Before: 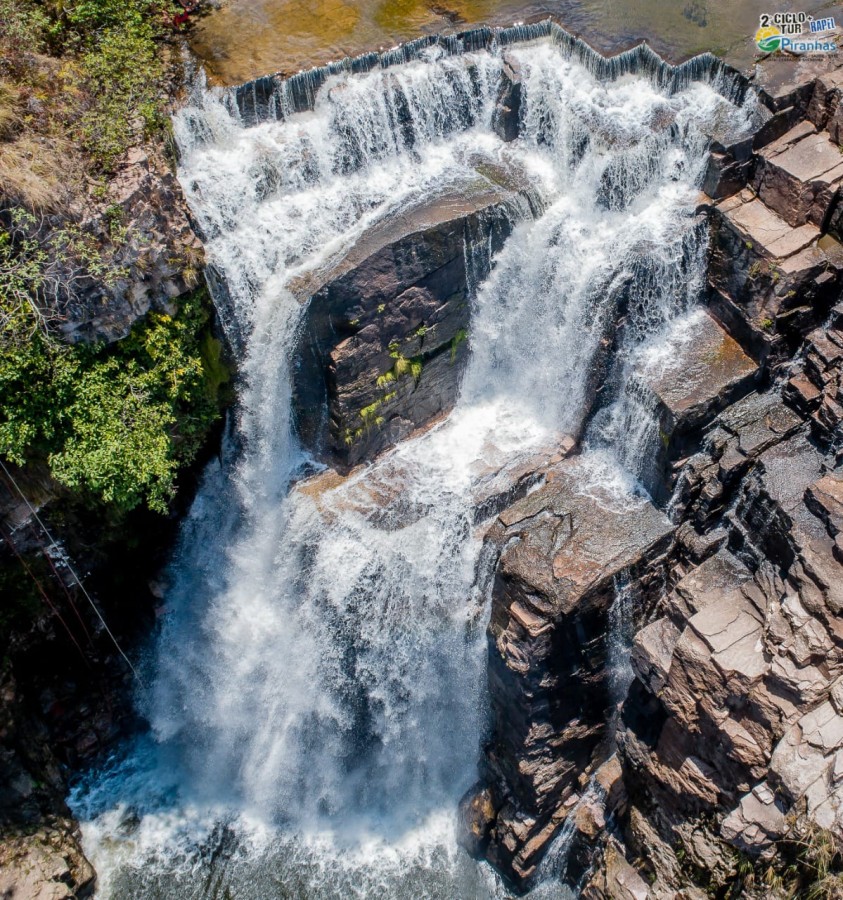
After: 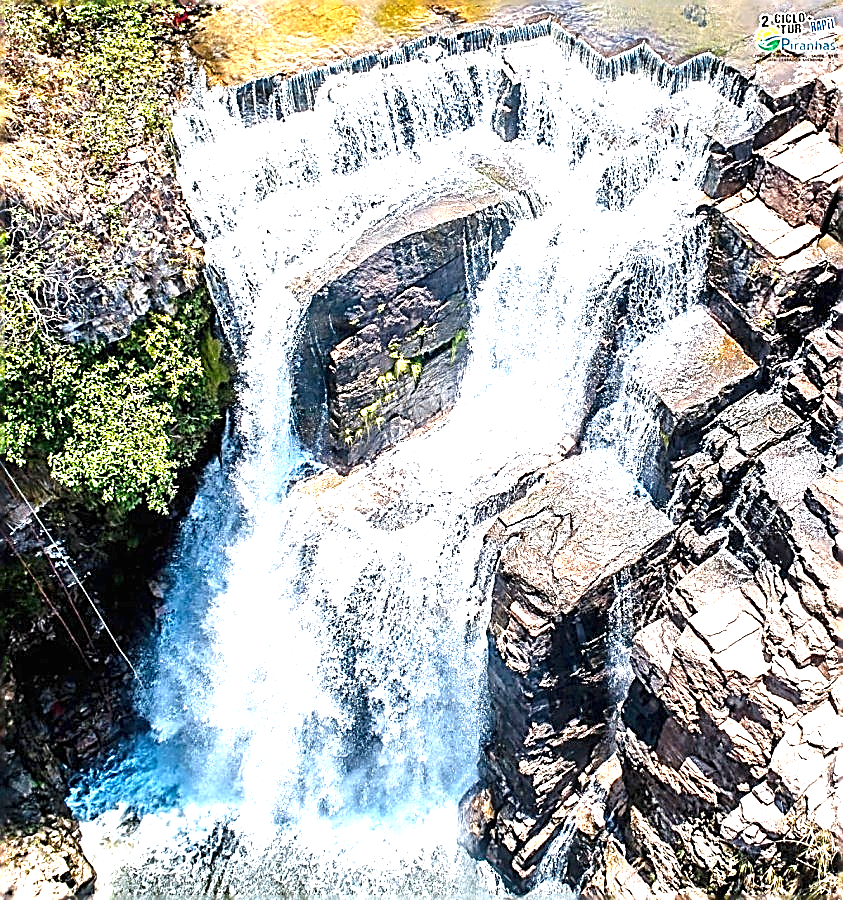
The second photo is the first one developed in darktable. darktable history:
sharpen: amount 2
exposure: black level correction 0, exposure 1.975 EV, compensate exposure bias true, compensate highlight preservation false
